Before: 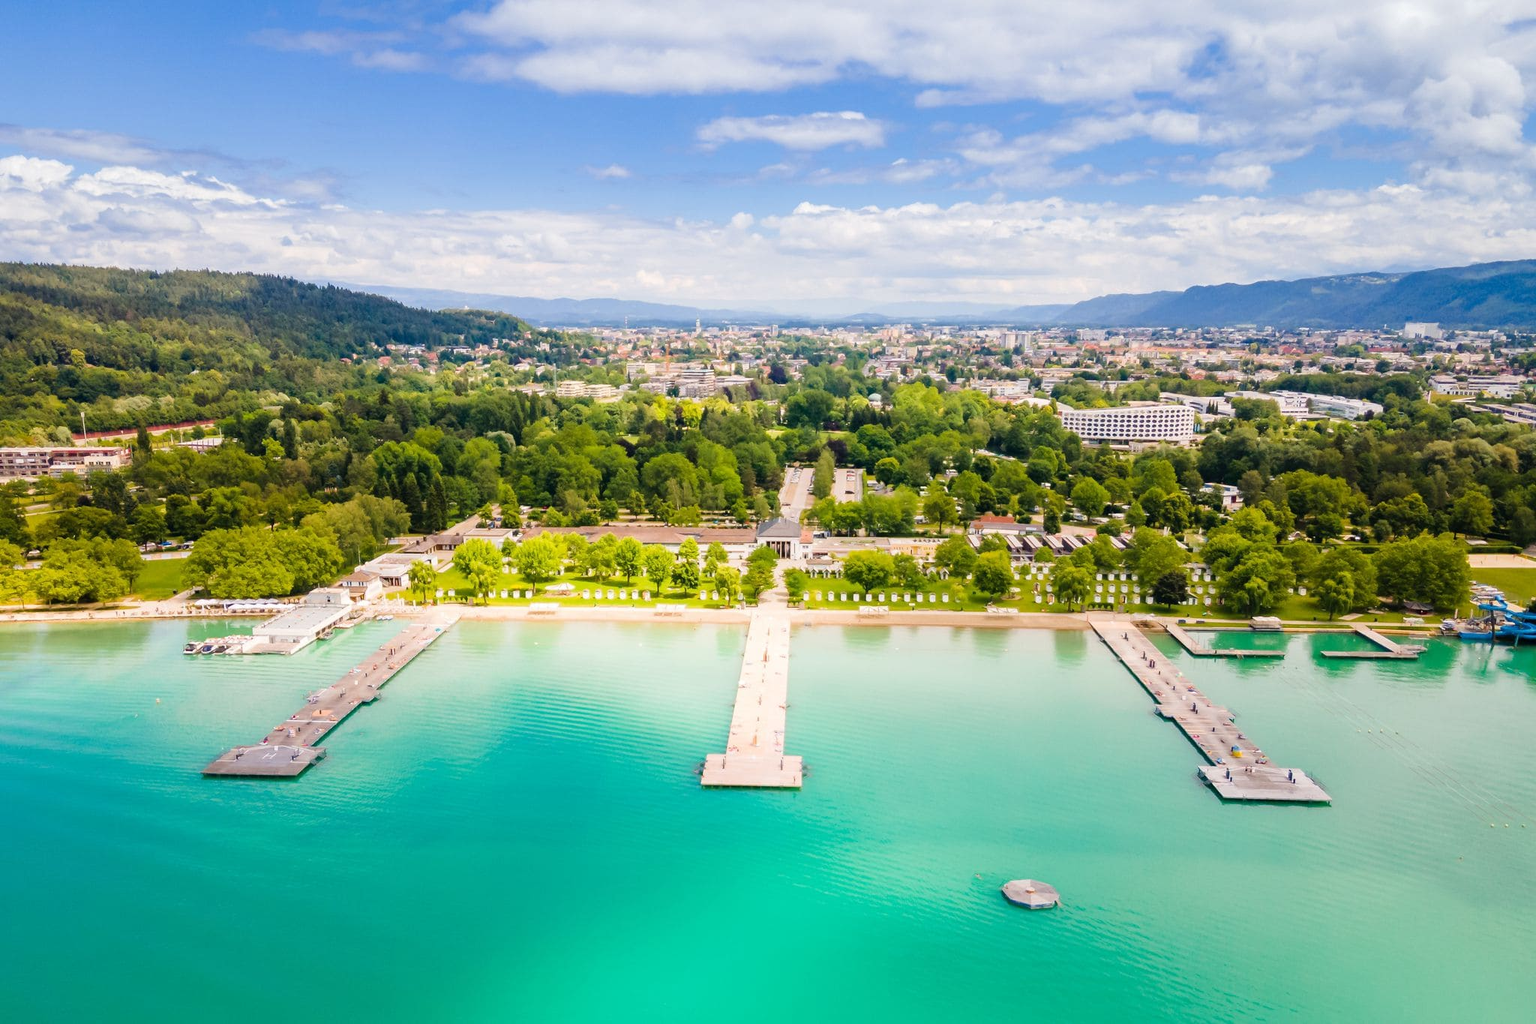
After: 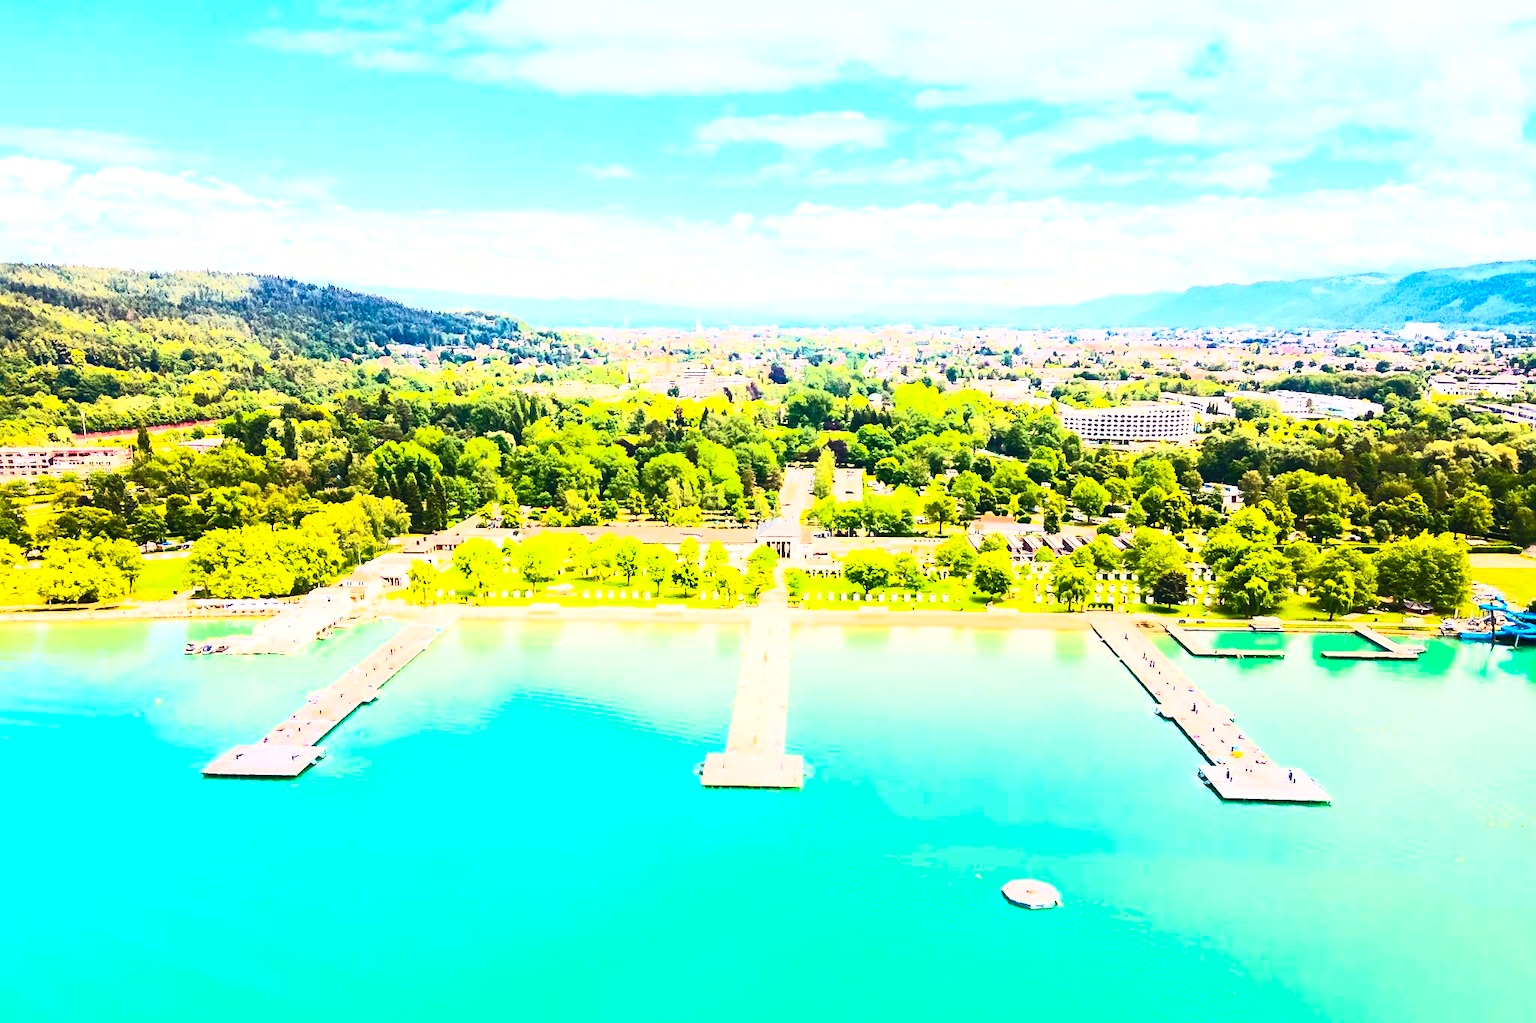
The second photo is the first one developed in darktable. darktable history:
sharpen: on, module defaults
exposure: black level correction 0, exposure 0.704 EV, compensate highlight preservation false
contrast brightness saturation: contrast 0.818, brightness 0.598, saturation 0.572
